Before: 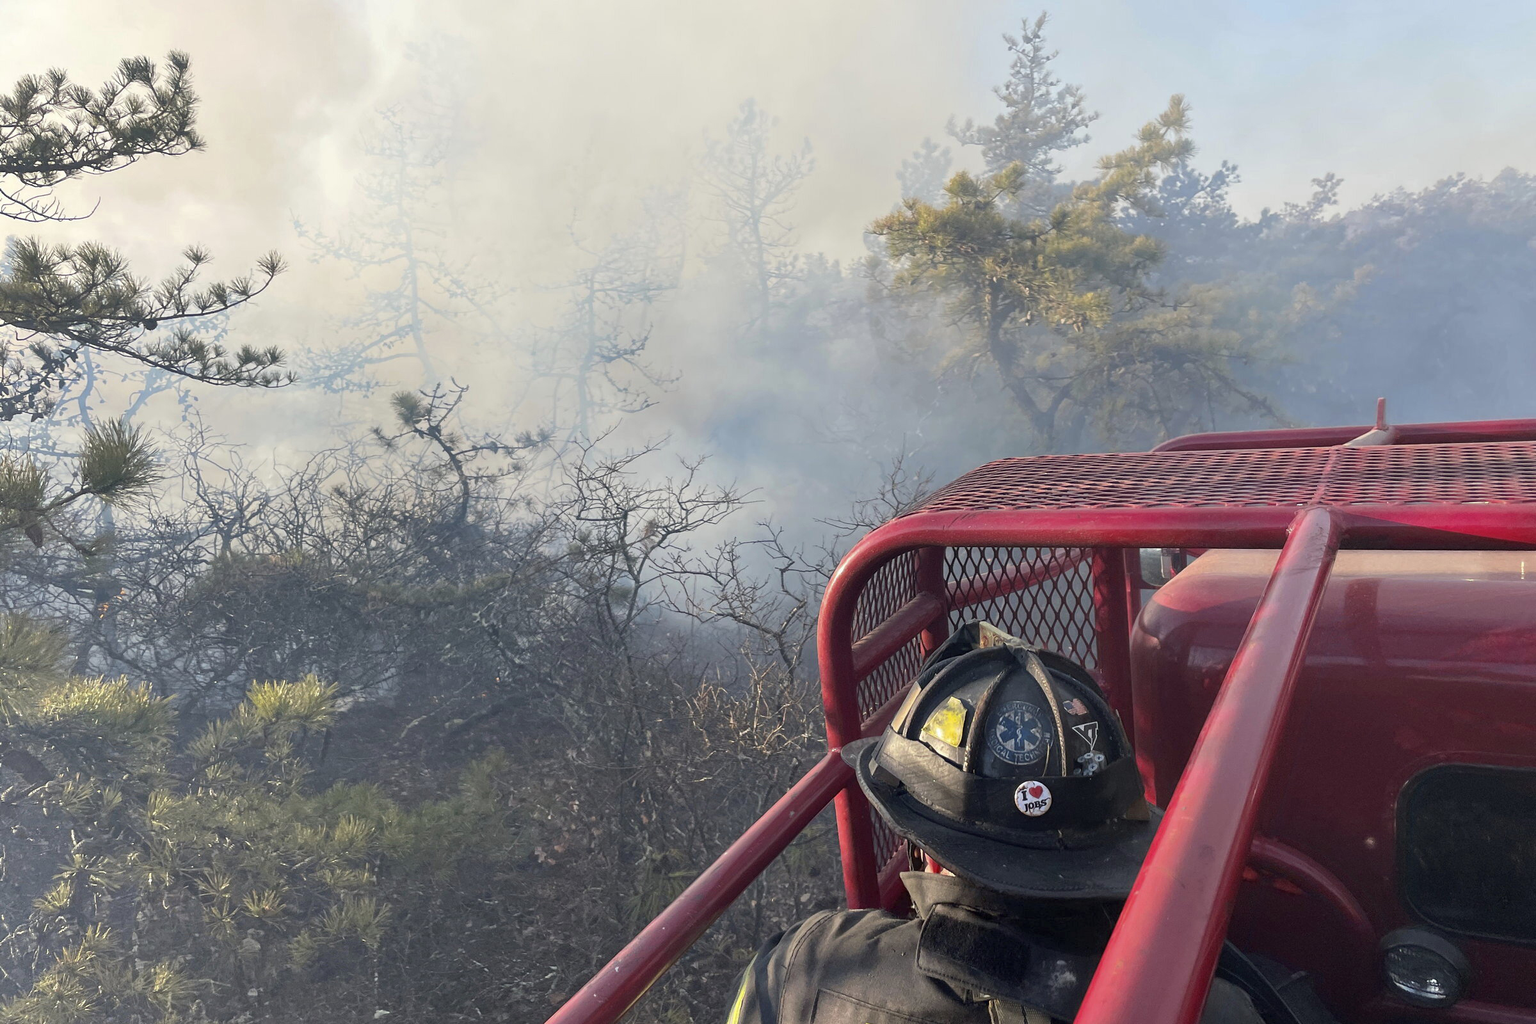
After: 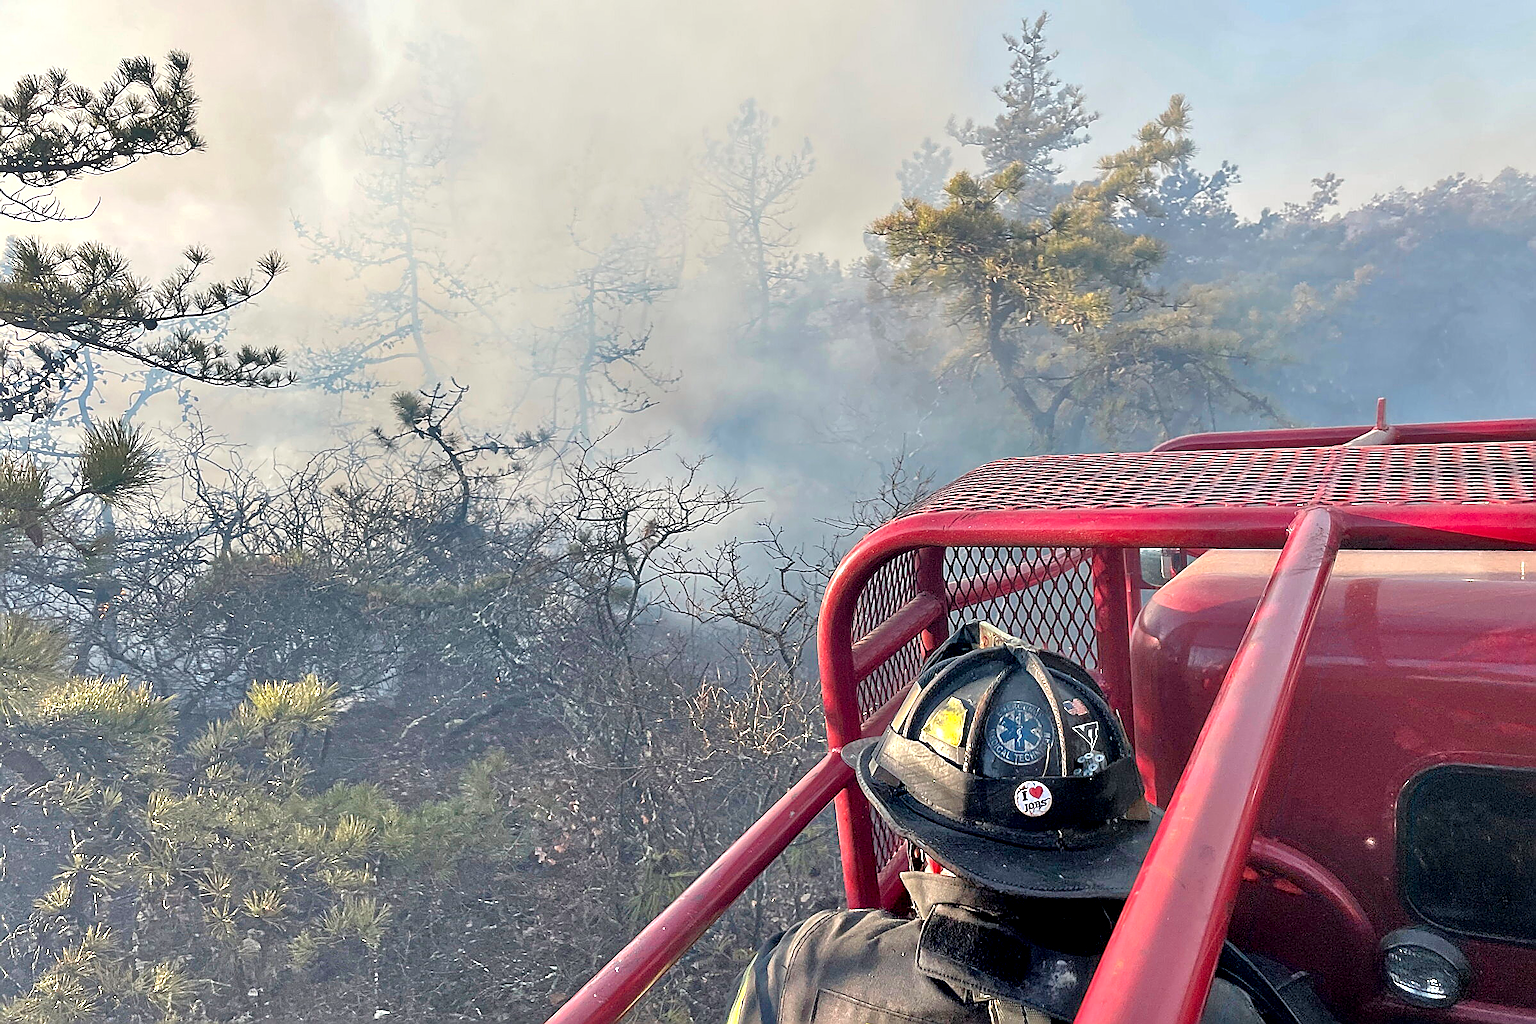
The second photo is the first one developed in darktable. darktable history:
tone equalizer: -7 EV 0.163 EV, -6 EV 0.605 EV, -5 EV 1.13 EV, -4 EV 1.35 EV, -3 EV 1.15 EV, -2 EV 0.6 EV, -1 EV 0.162 EV
sharpen: radius 1.66, amount 1.304
contrast equalizer: octaves 7, y [[0.6 ×6], [0.55 ×6], [0 ×6], [0 ×6], [0 ×6]], mix 0.577
